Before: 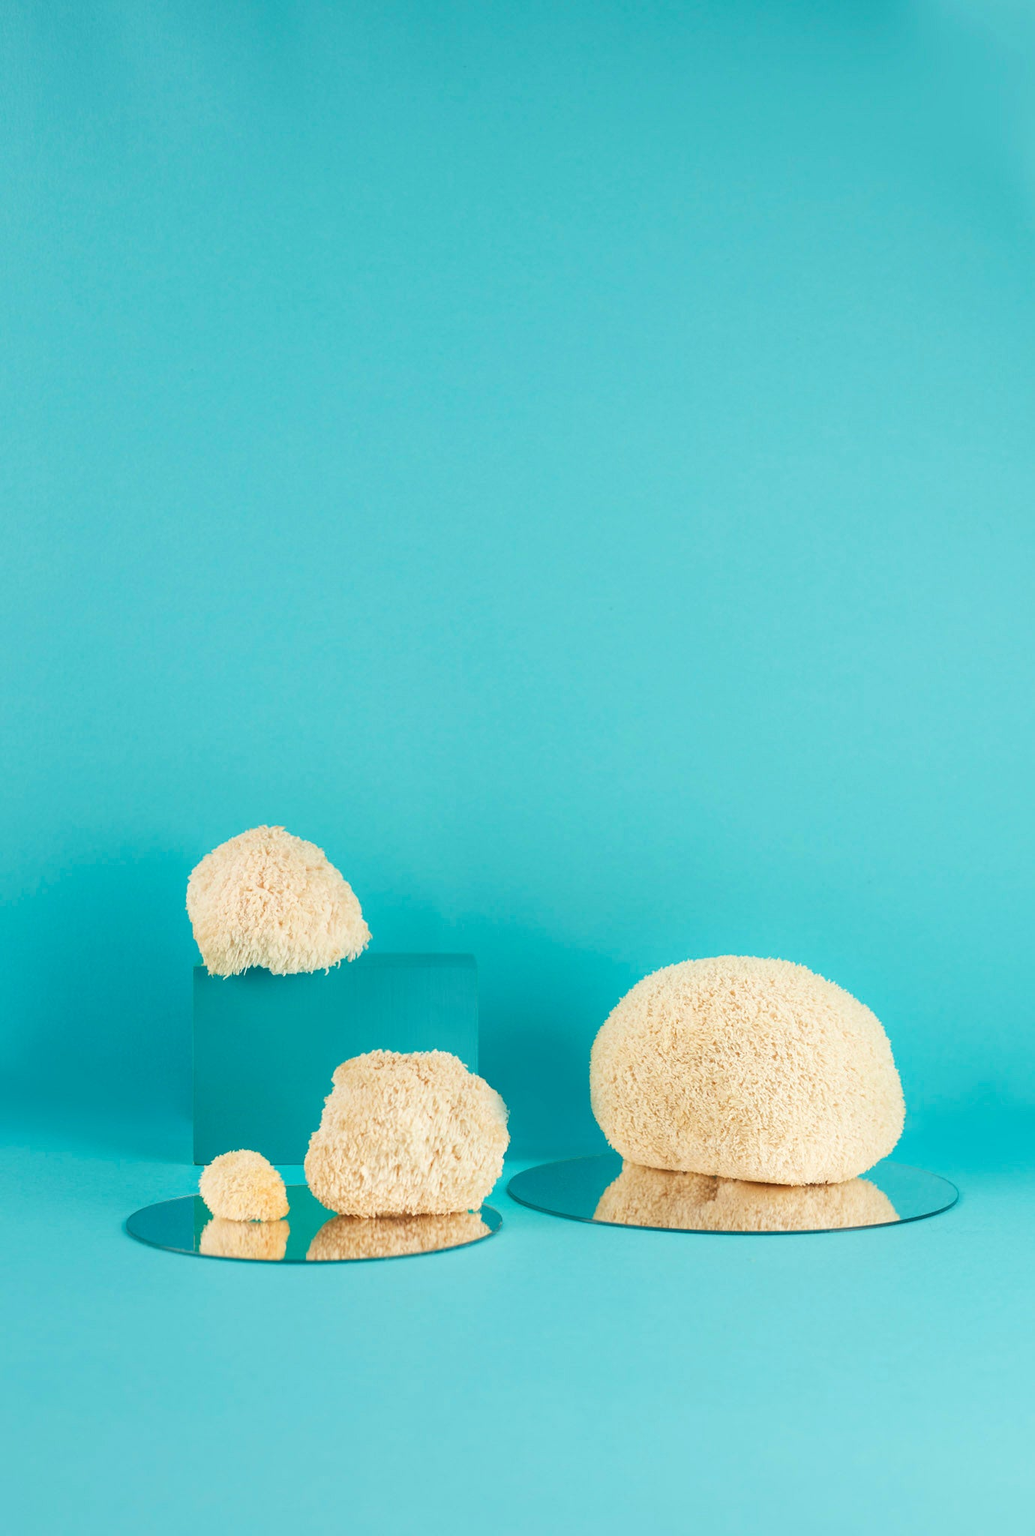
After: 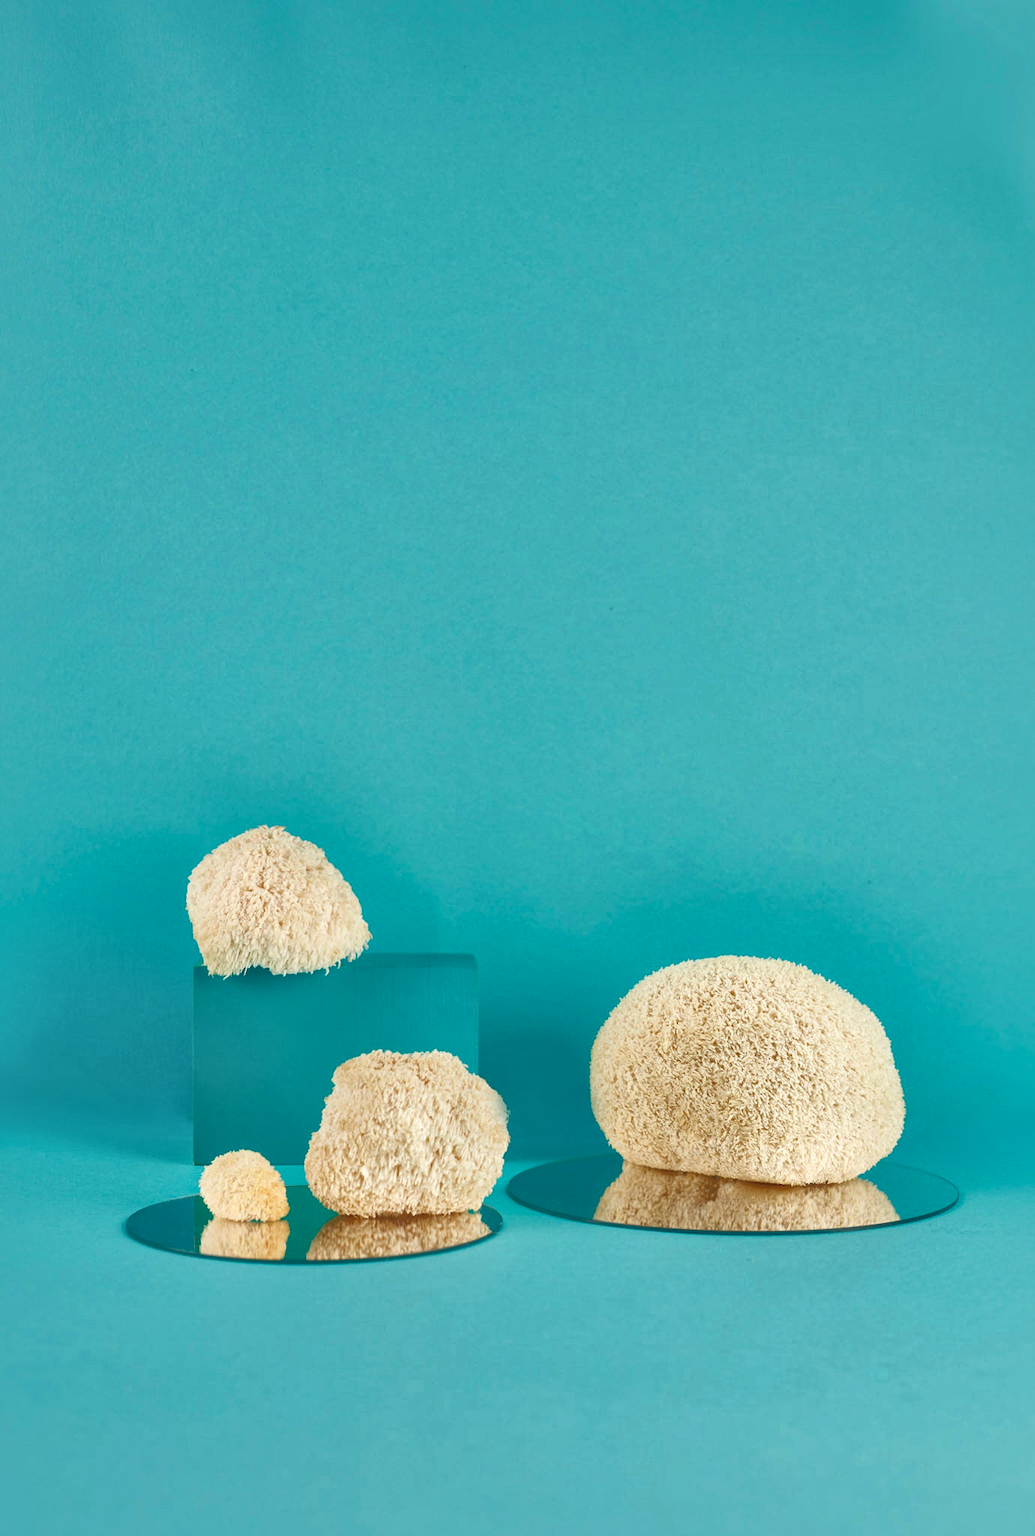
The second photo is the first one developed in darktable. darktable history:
shadows and highlights: highlights -59.92
local contrast: mode bilateral grid, contrast 21, coarseness 49, detail 148%, midtone range 0.2
contrast brightness saturation: saturation -0.067
